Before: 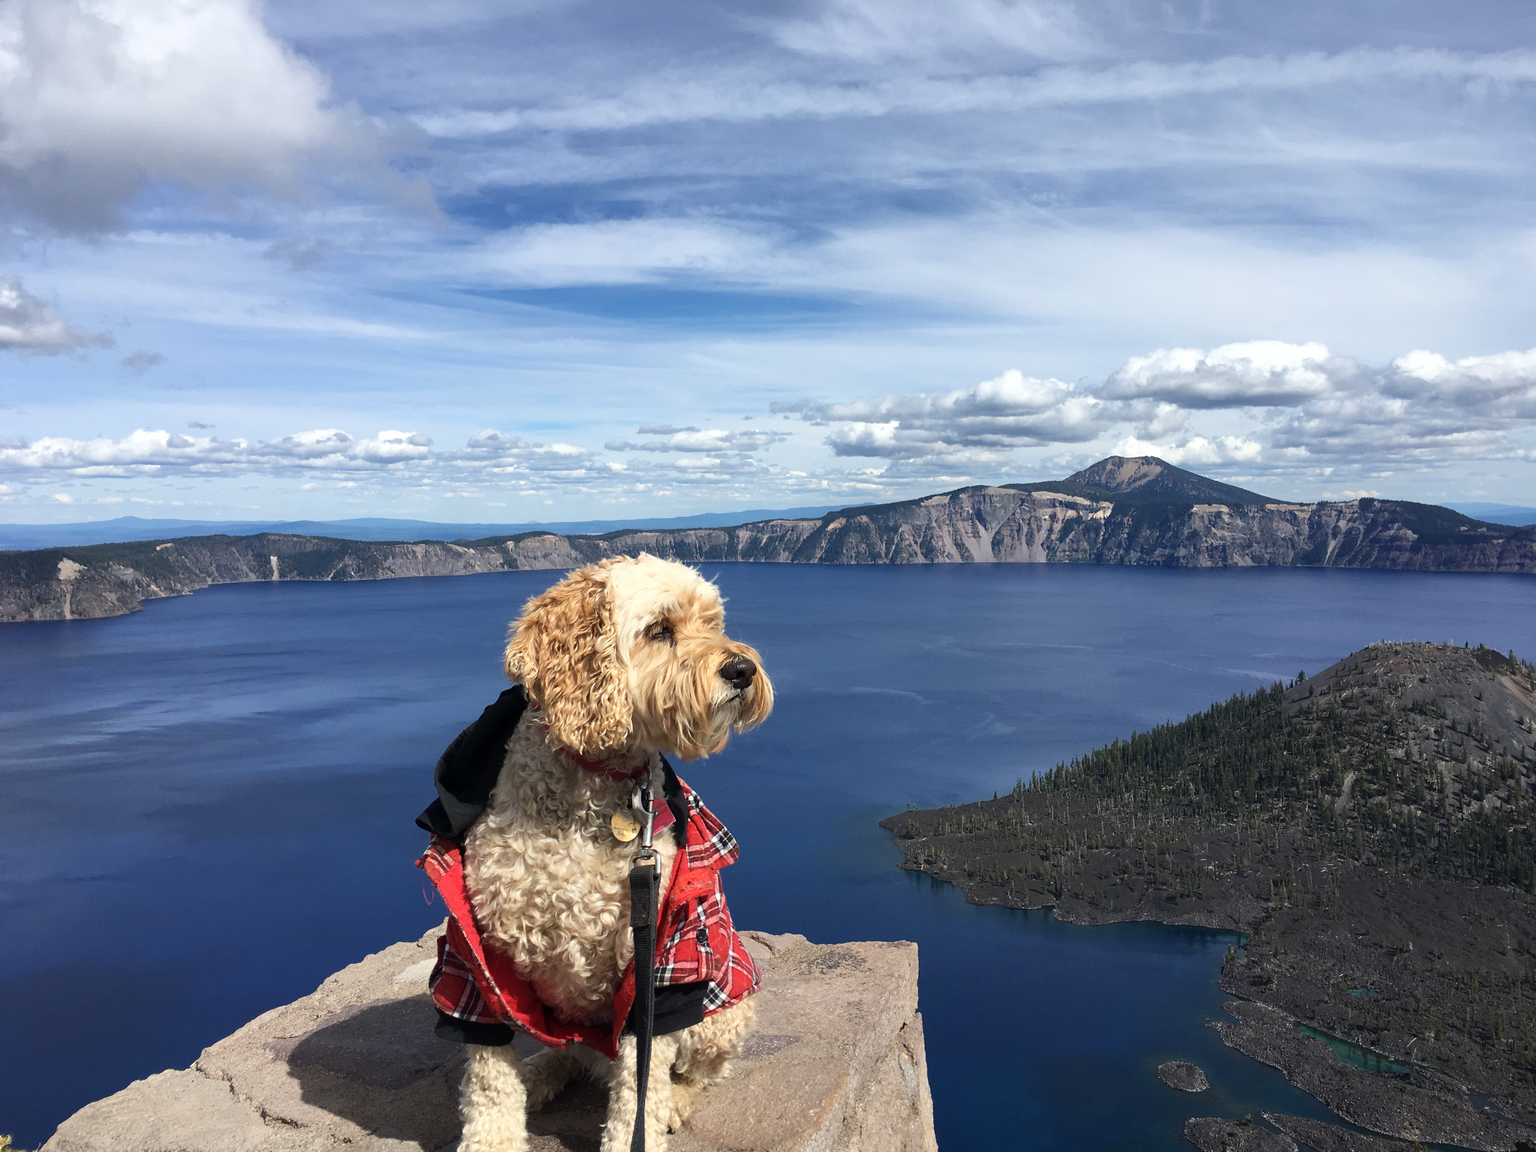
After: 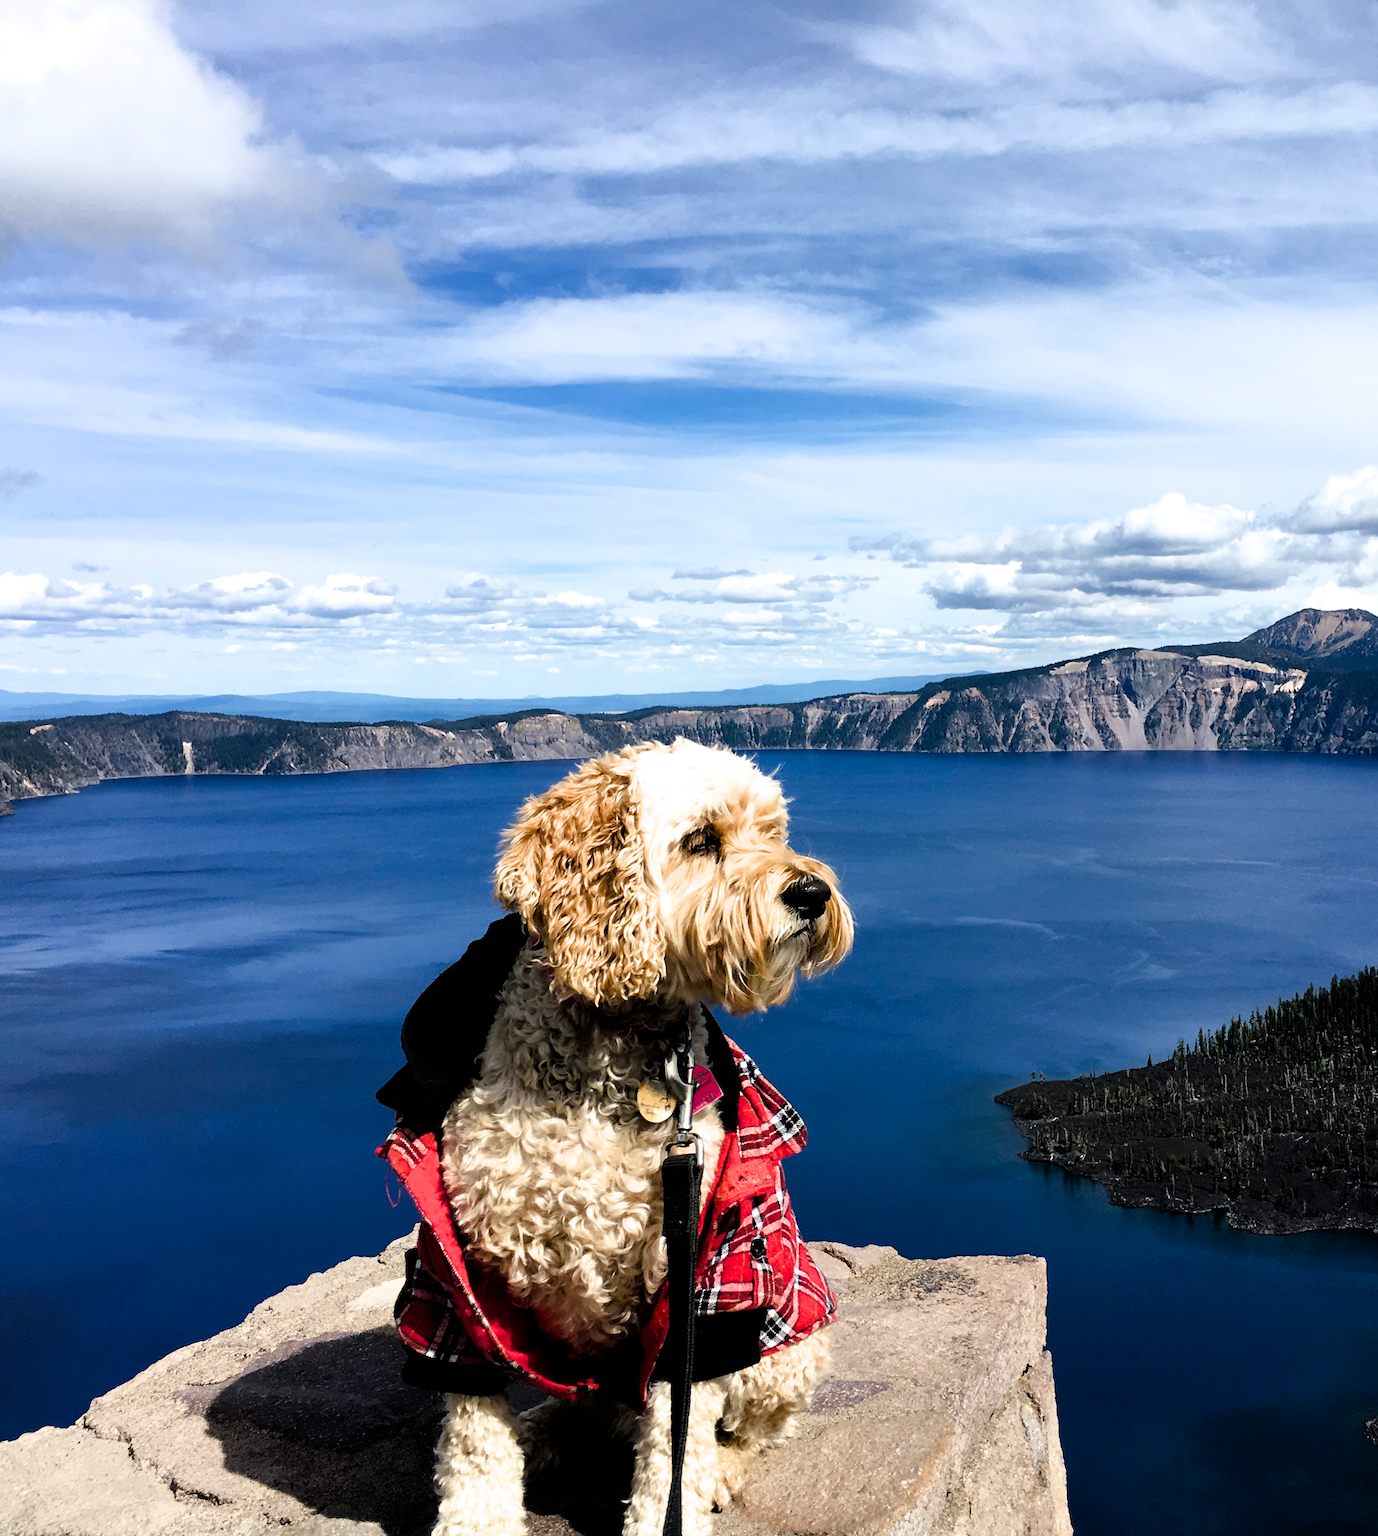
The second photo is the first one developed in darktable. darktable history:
color balance rgb: shadows lift › chroma 1.028%, shadows lift › hue 214.92°, perceptual saturation grading › global saturation 0.187%, perceptual saturation grading › mid-tones 6.26%, perceptual saturation grading › shadows 71.651%, global vibrance 14.468%
filmic rgb: black relative exposure -3.54 EV, white relative exposure 2.28 EV, hardness 3.4
crop and rotate: left 8.723%, right 23.957%
